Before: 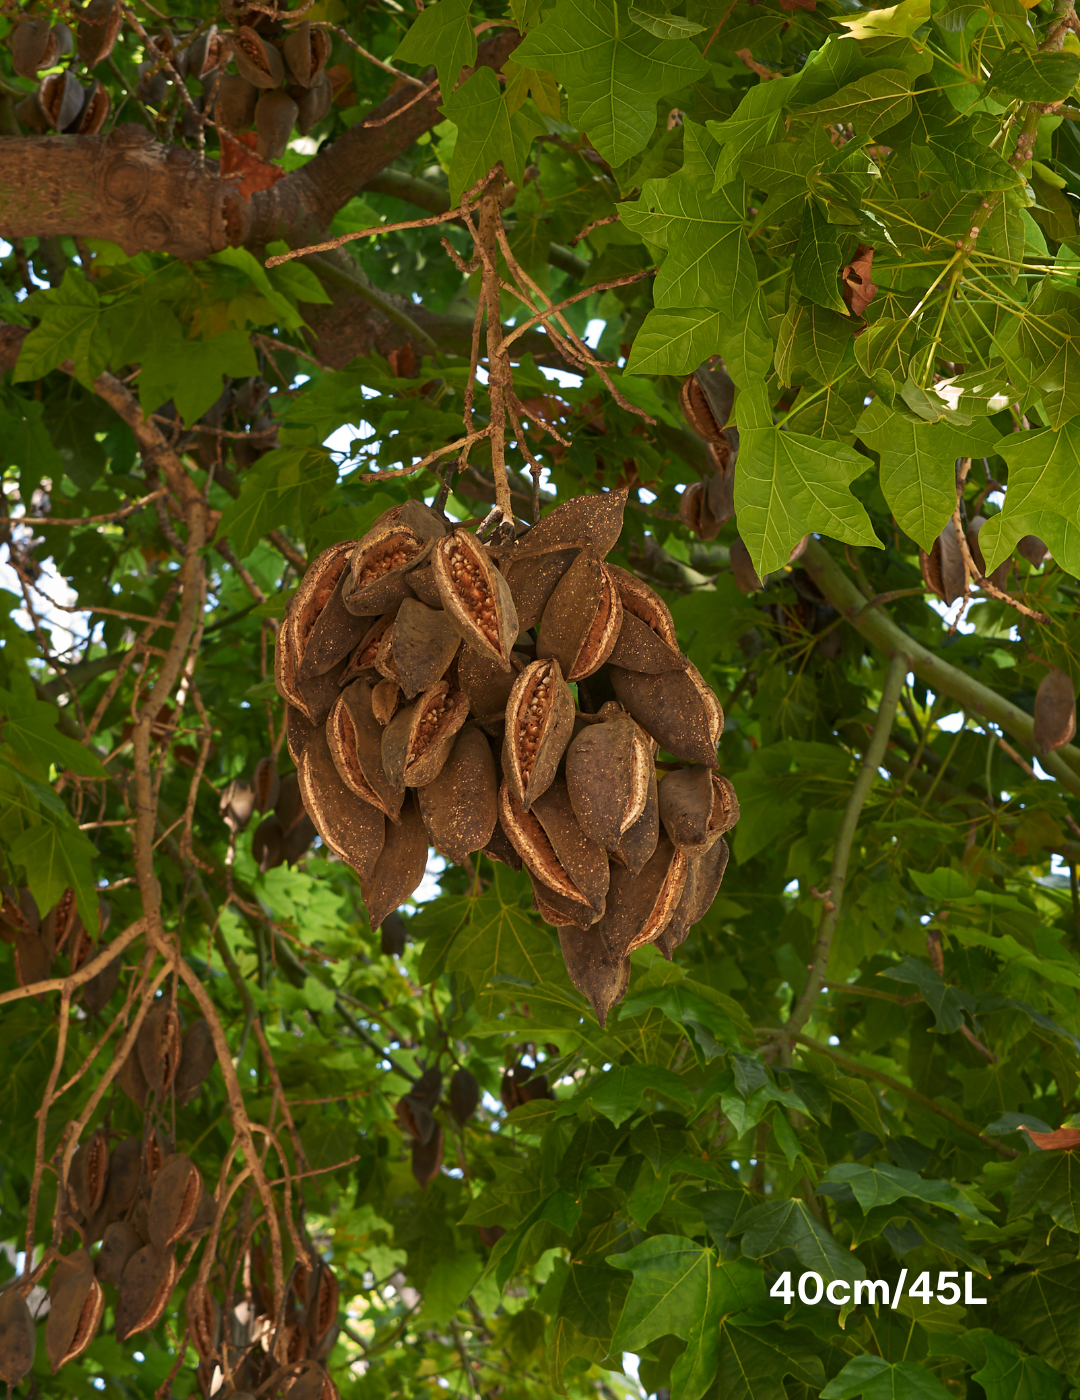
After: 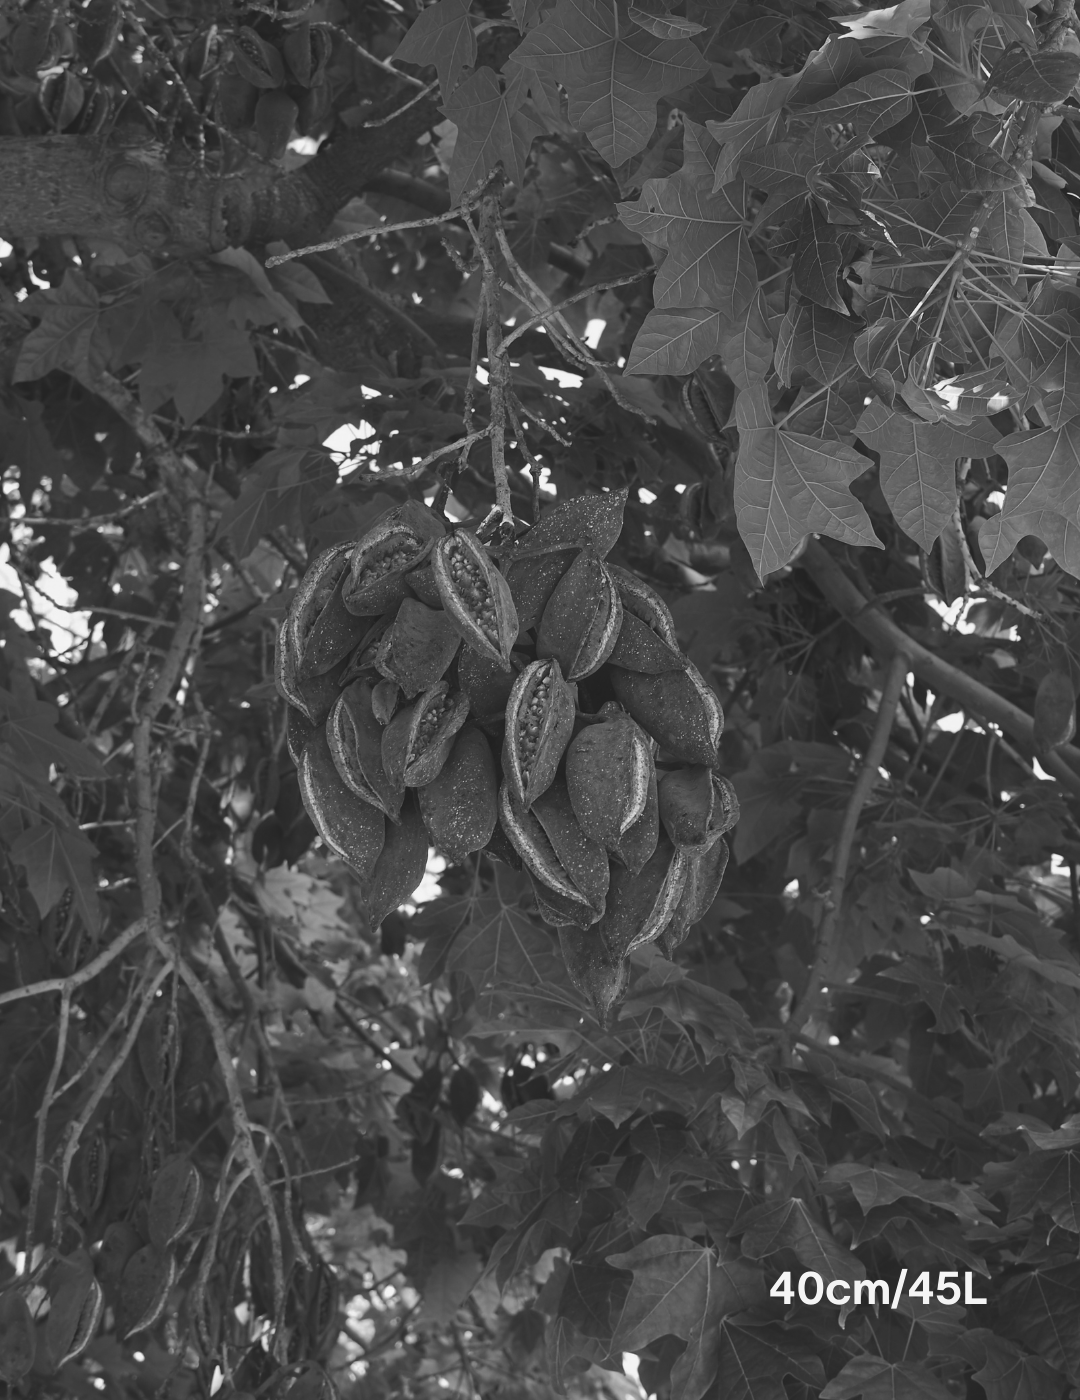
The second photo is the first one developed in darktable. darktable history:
color calibration: output gray [0.267, 0.423, 0.267, 0], illuminant same as pipeline (D50), adaptation XYZ, x 0.346, y 0.357, temperature 5017.19 K
exposure: black level correction -0.015, compensate exposure bias true, compensate highlight preservation false
